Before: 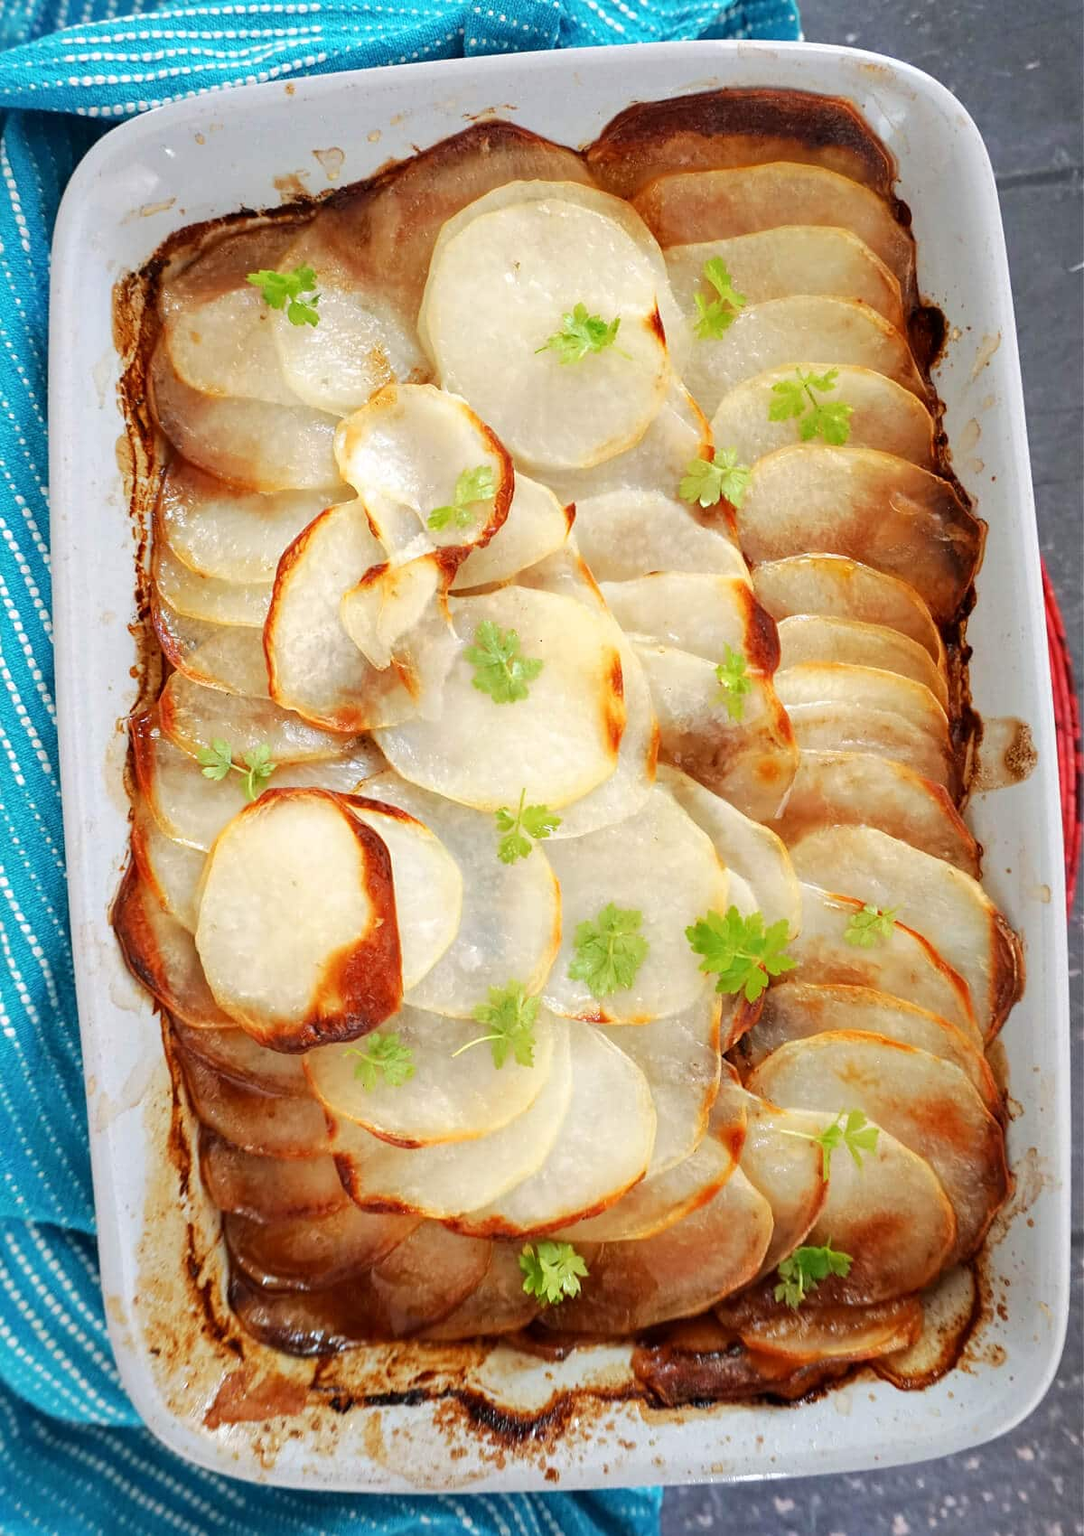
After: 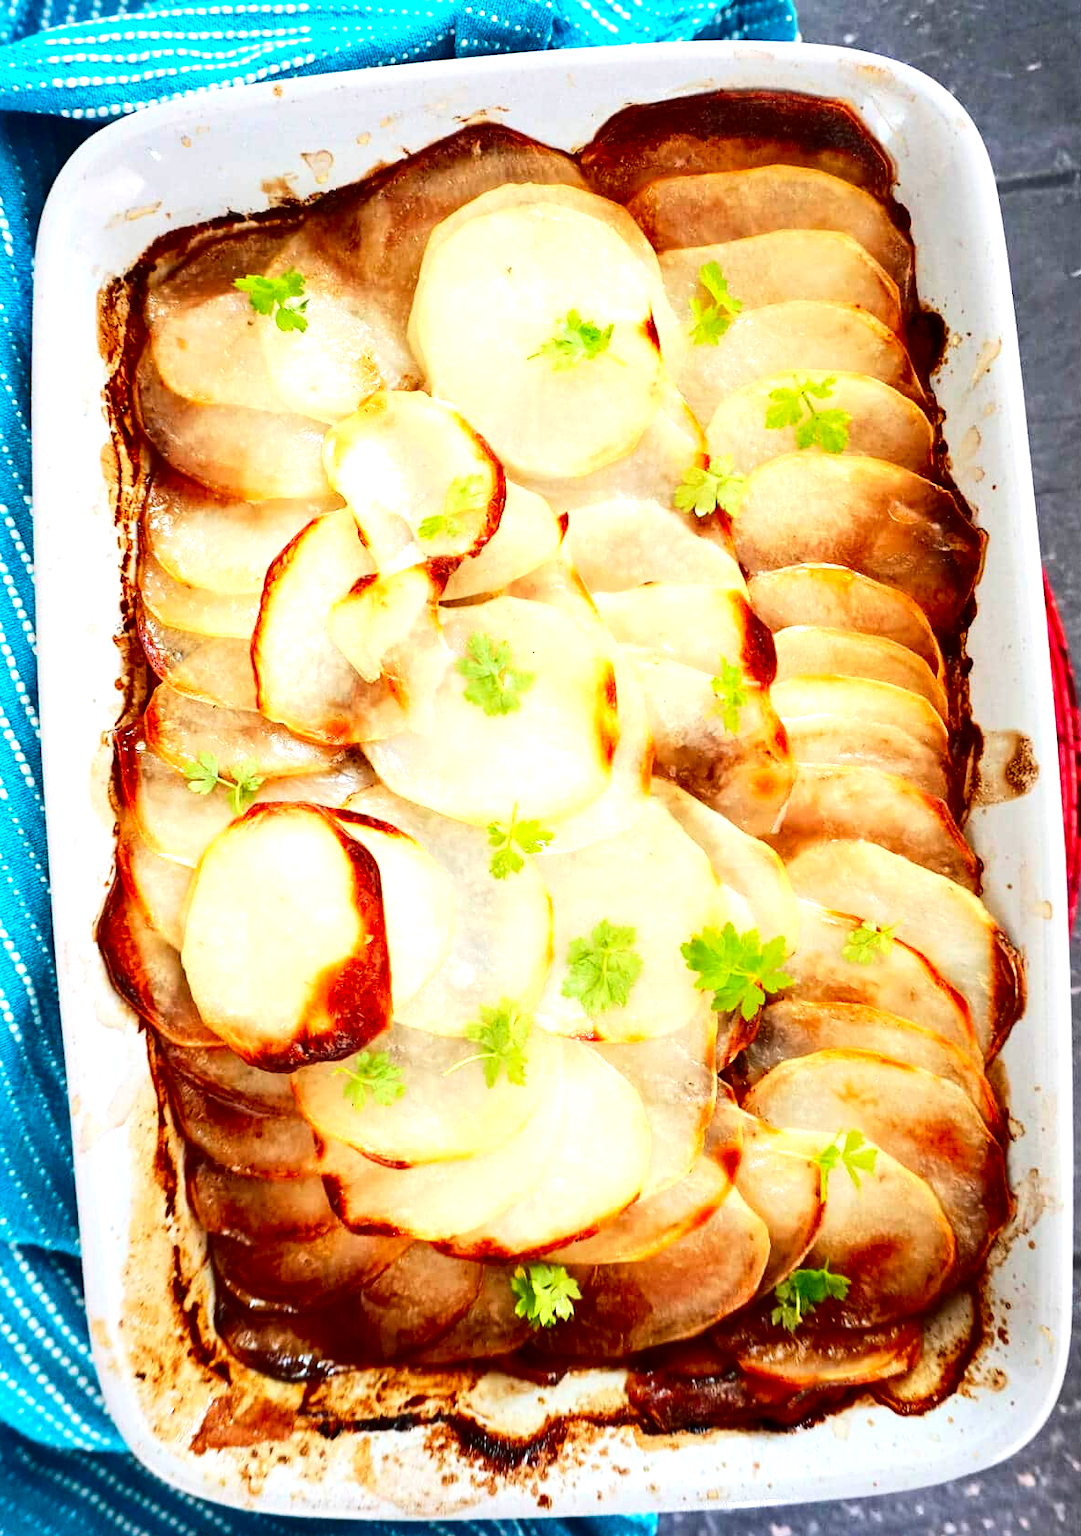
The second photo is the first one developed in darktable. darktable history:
contrast brightness saturation: contrast 0.218, brightness -0.182, saturation 0.235
exposure: black level correction 0, exposure 0.695 EV, compensate exposure bias true, compensate highlight preservation false
crop: left 1.65%, right 0.274%, bottom 1.713%
